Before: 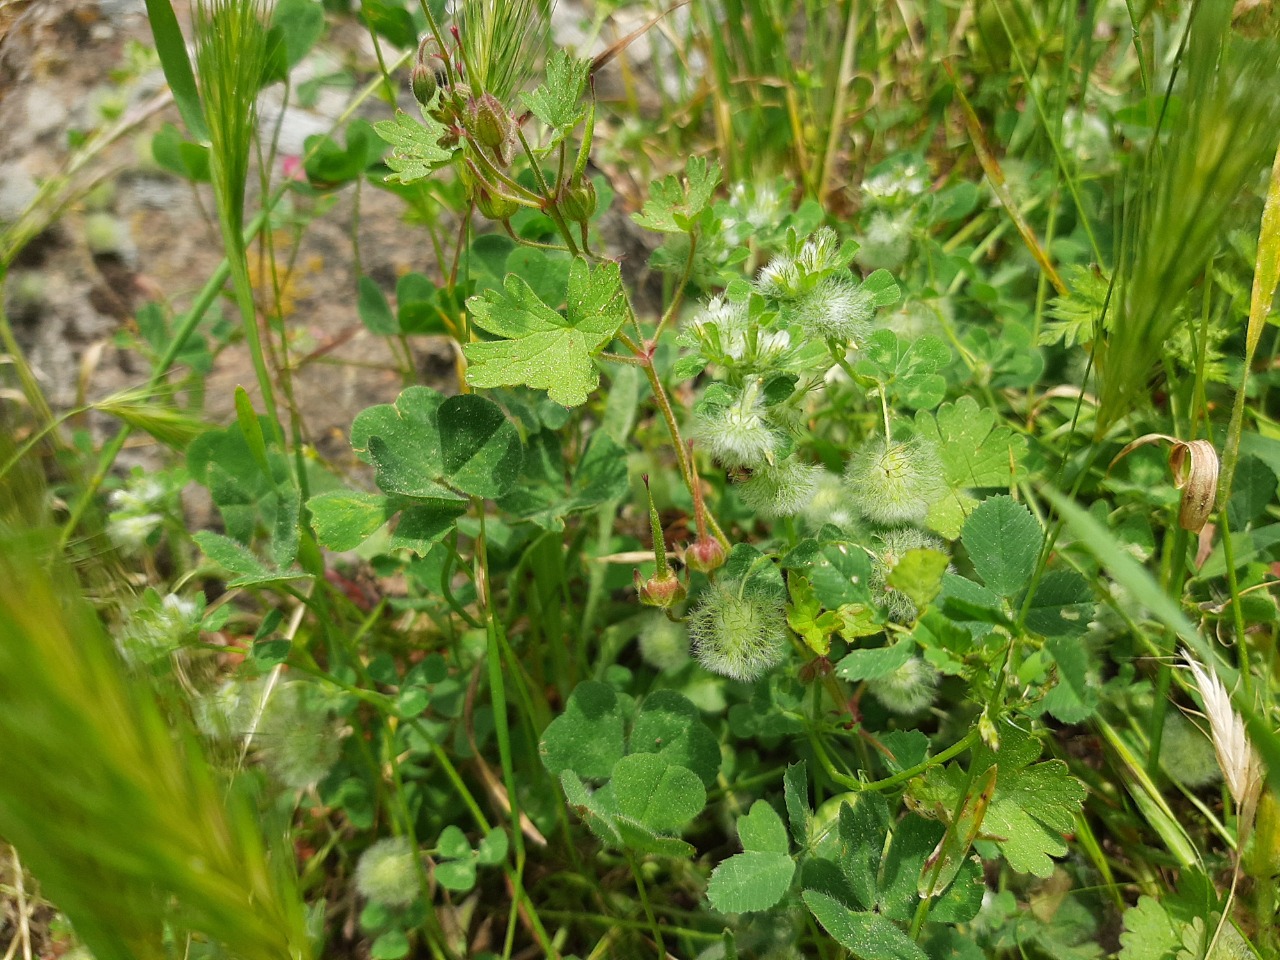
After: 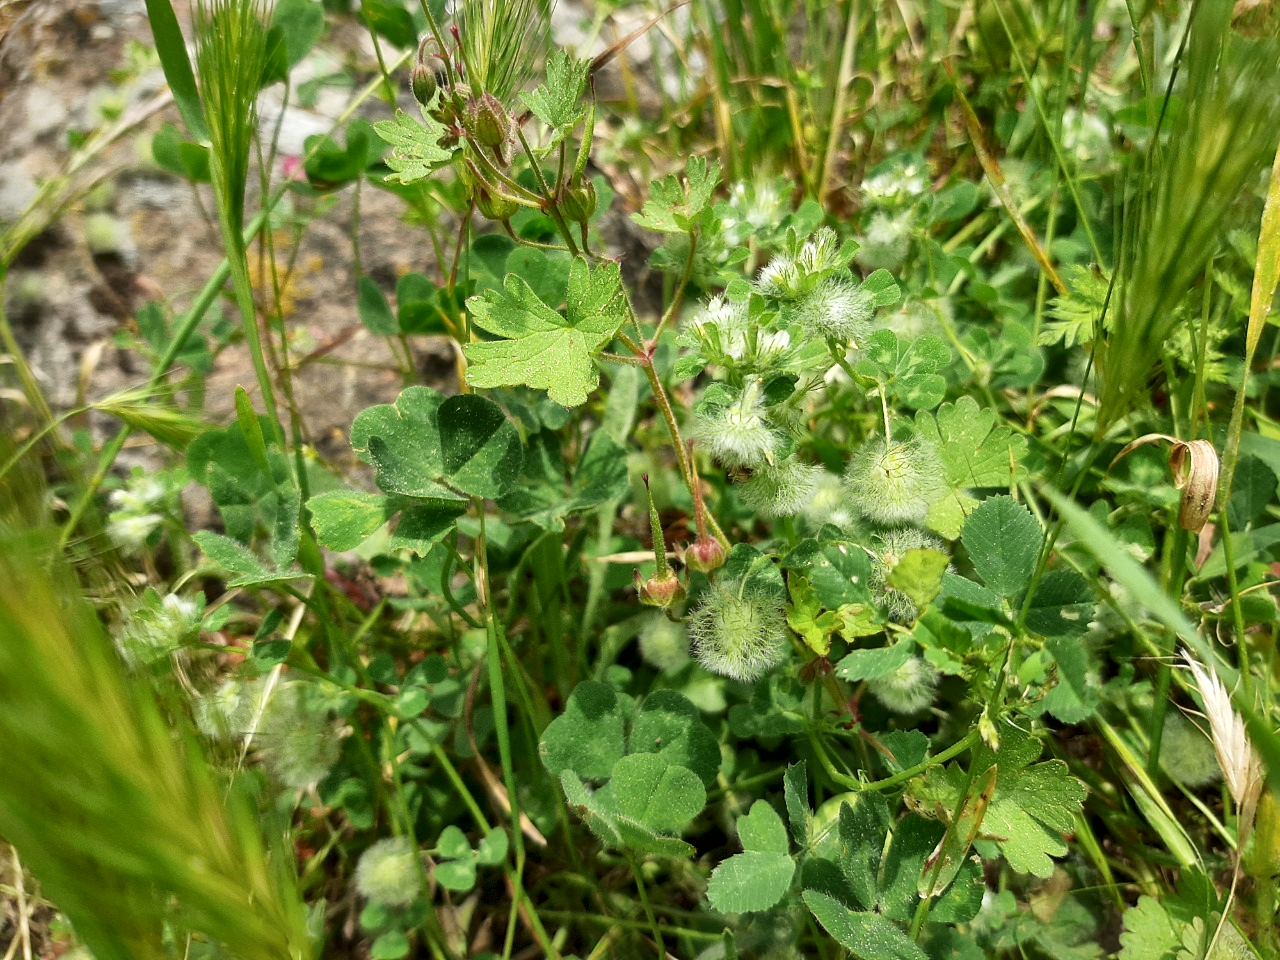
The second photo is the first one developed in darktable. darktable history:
haze removal: strength -0.045, compatibility mode true, adaptive false
local contrast: mode bilateral grid, contrast 24, coarseness 60, detail 152%, midtone range 0.2
